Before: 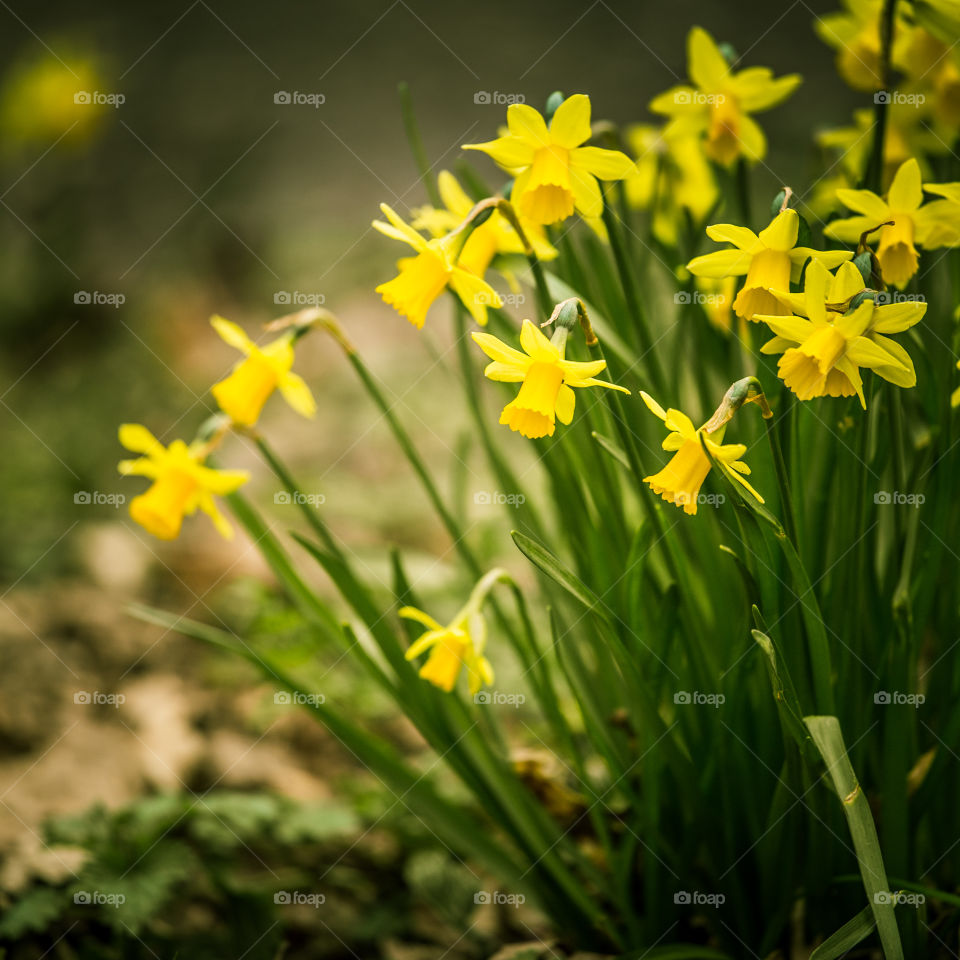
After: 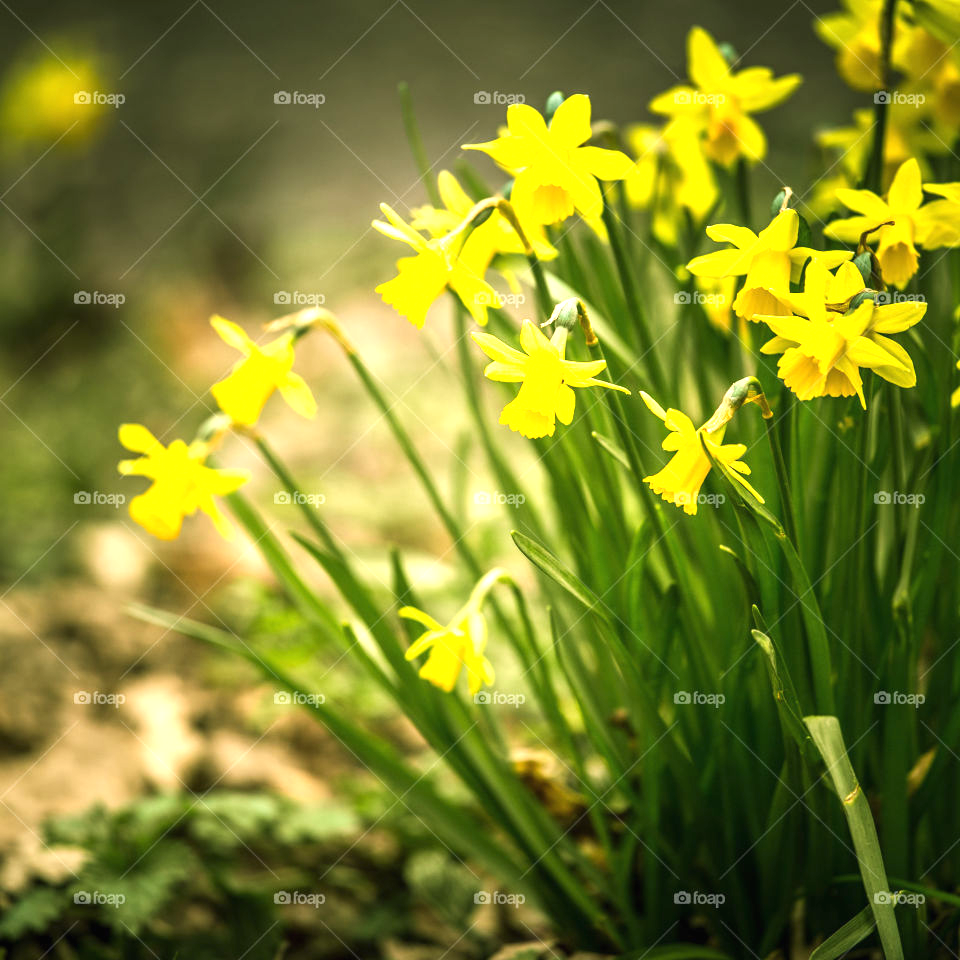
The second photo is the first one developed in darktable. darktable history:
exposure: black level correction -0.001, exposure 0.91 EV, compensate highlight preservation false
